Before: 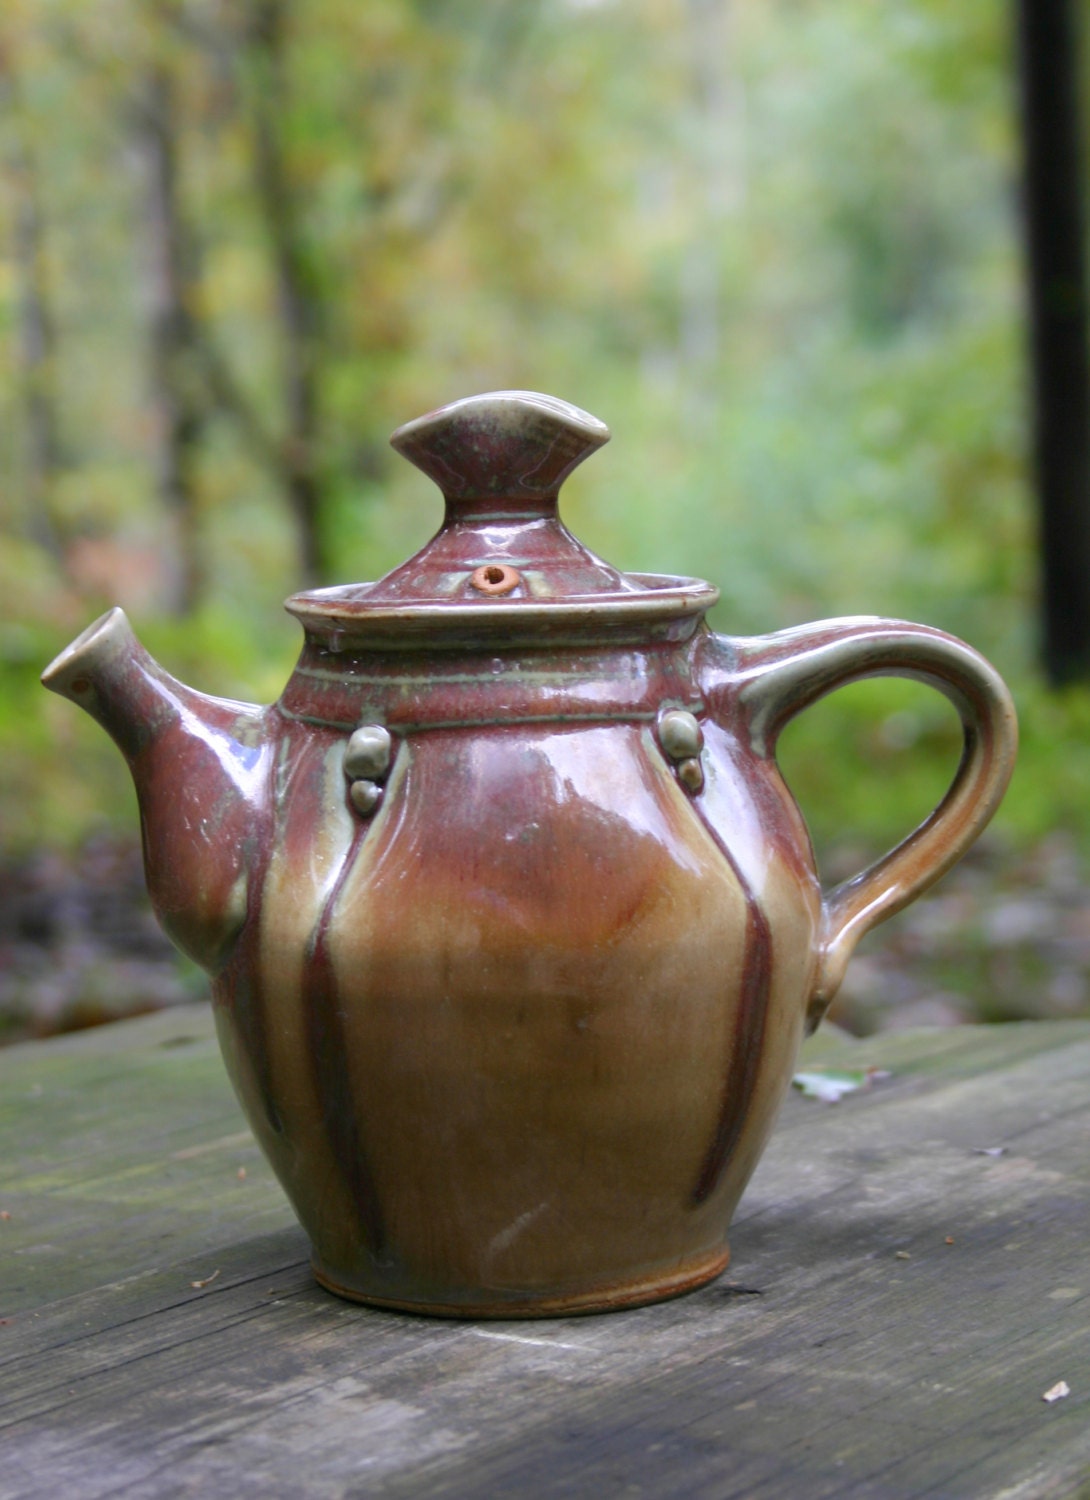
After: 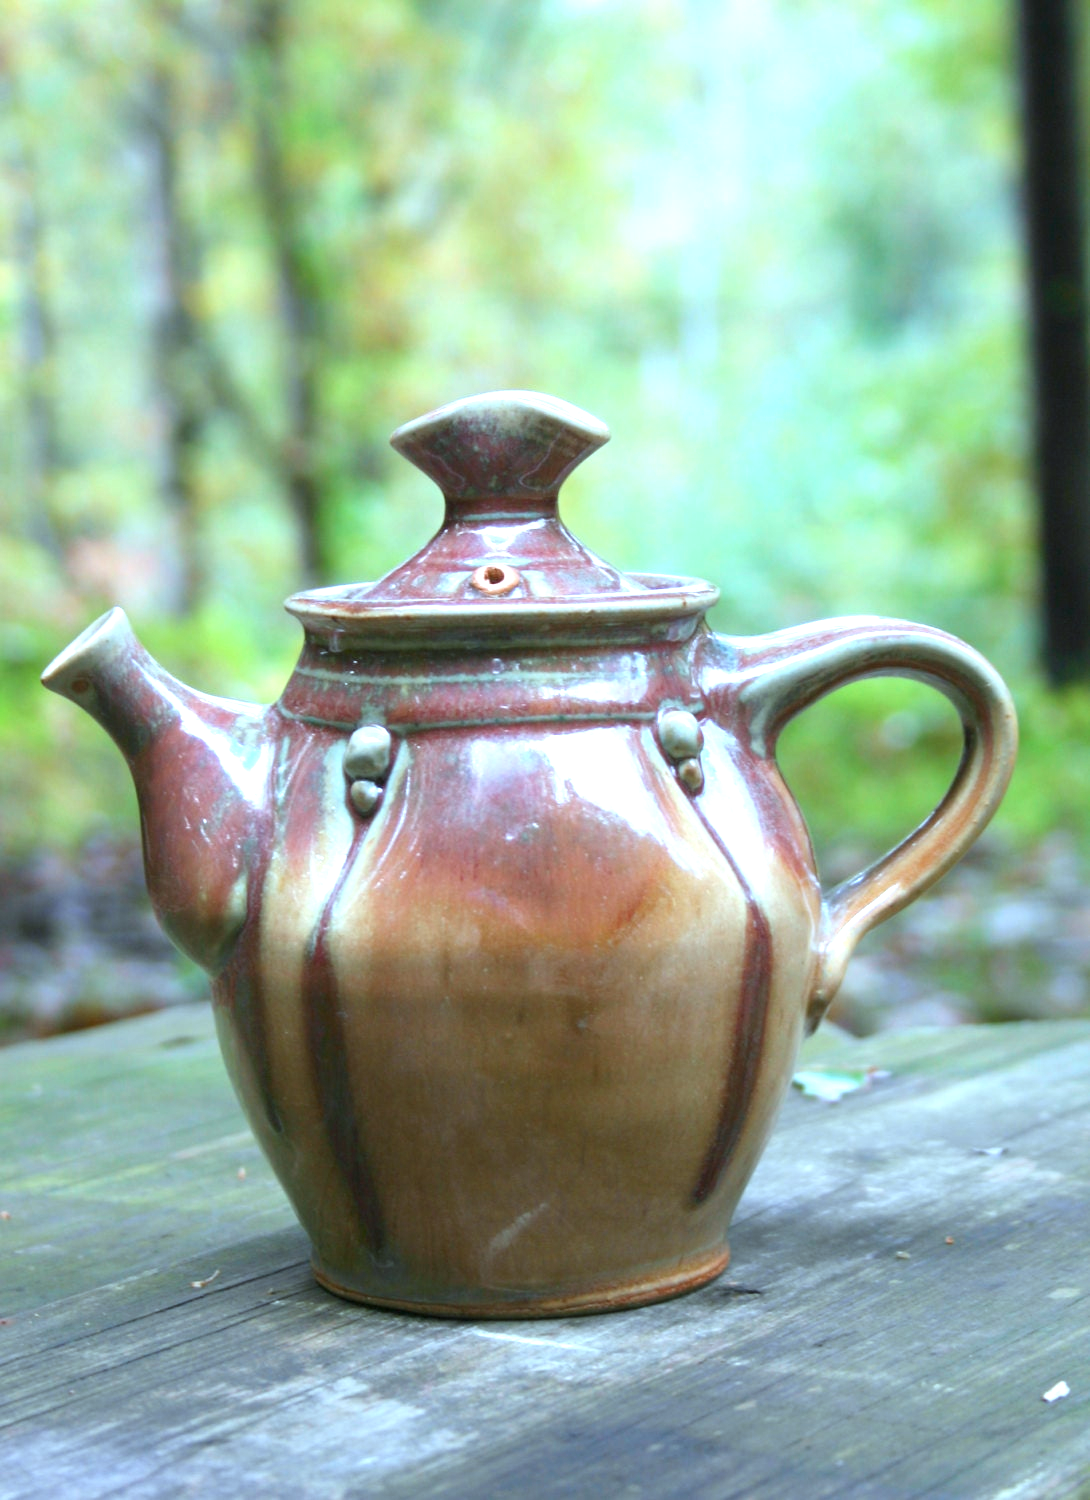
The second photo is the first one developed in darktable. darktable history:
color correction: highlights a* -11.71, highlights b* -15.58
exposure: black level correction 0, exposure 1.1 EV, compensate exposure bias true, compensate highlight preservation false
